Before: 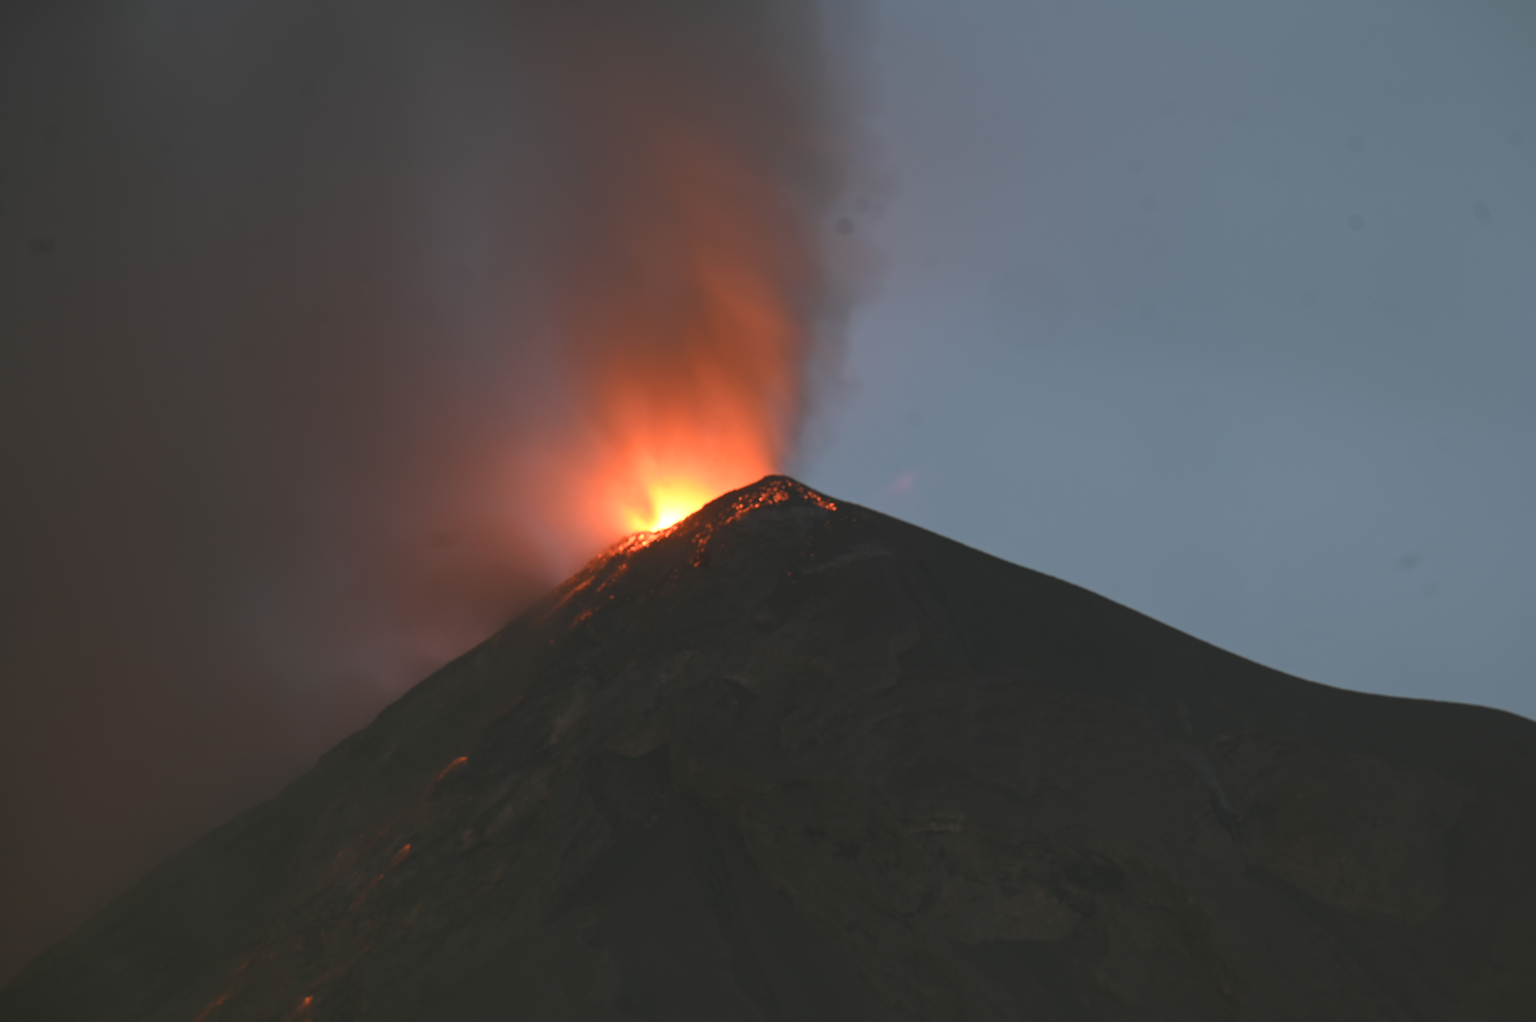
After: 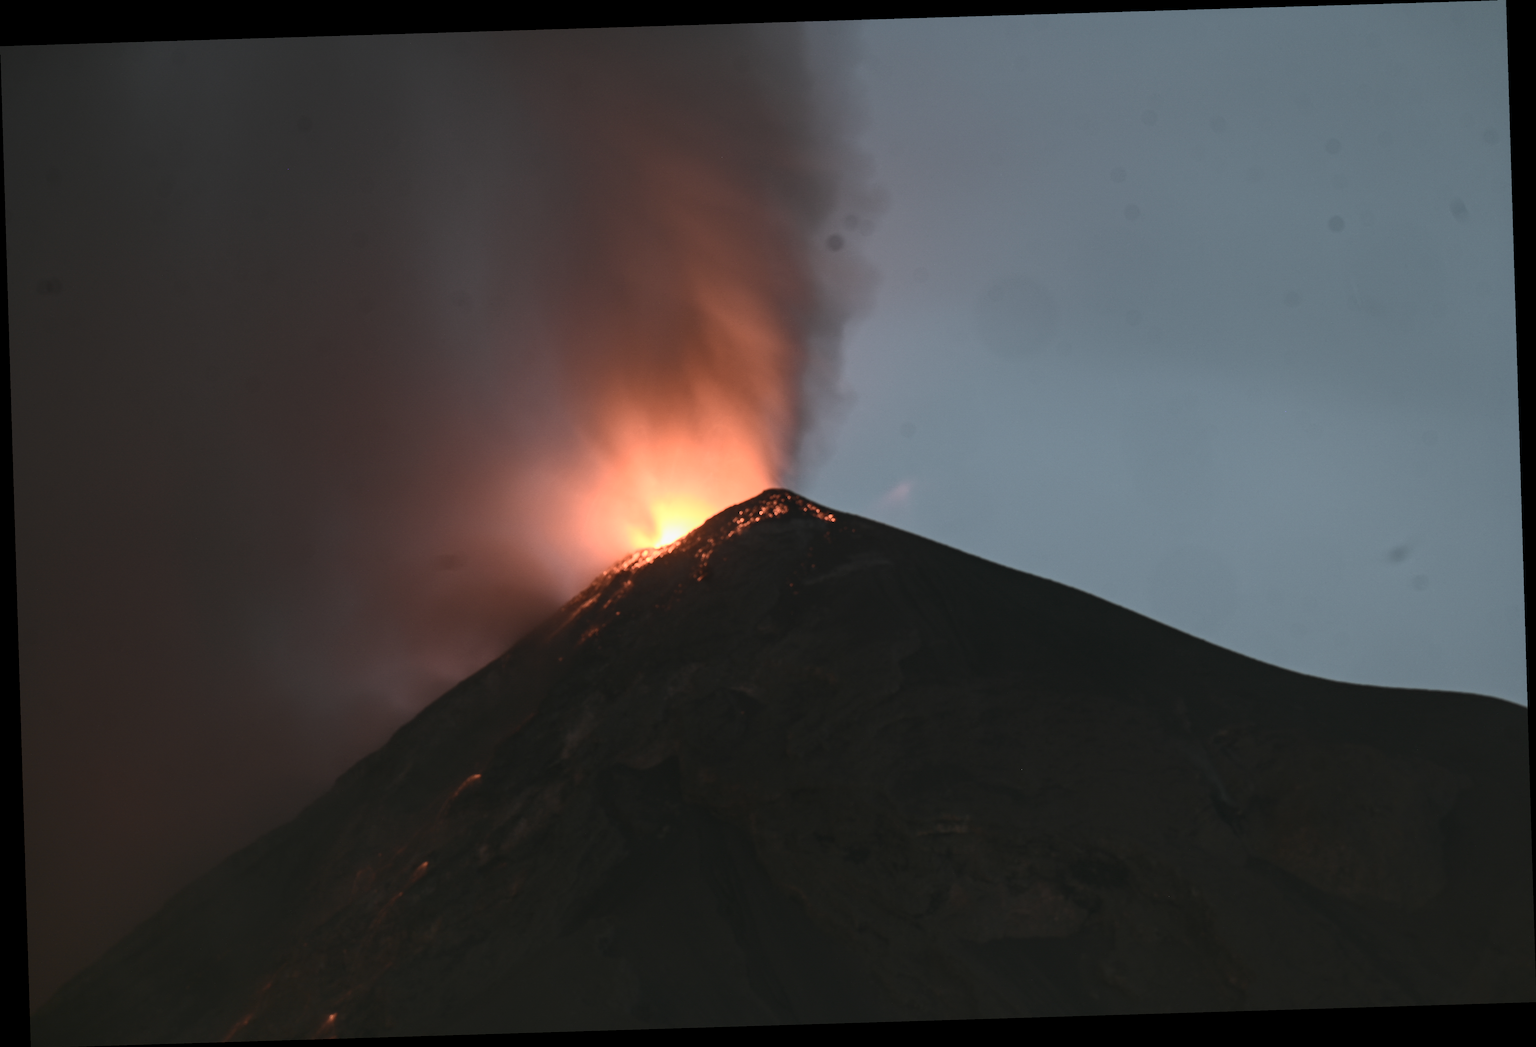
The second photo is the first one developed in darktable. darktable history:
local contrast: on, module defaults
rotate and perspective: rotation -1.75°, automatic cropping off
contrast brightness saturation: contrast 0.25, saturation -0.31
